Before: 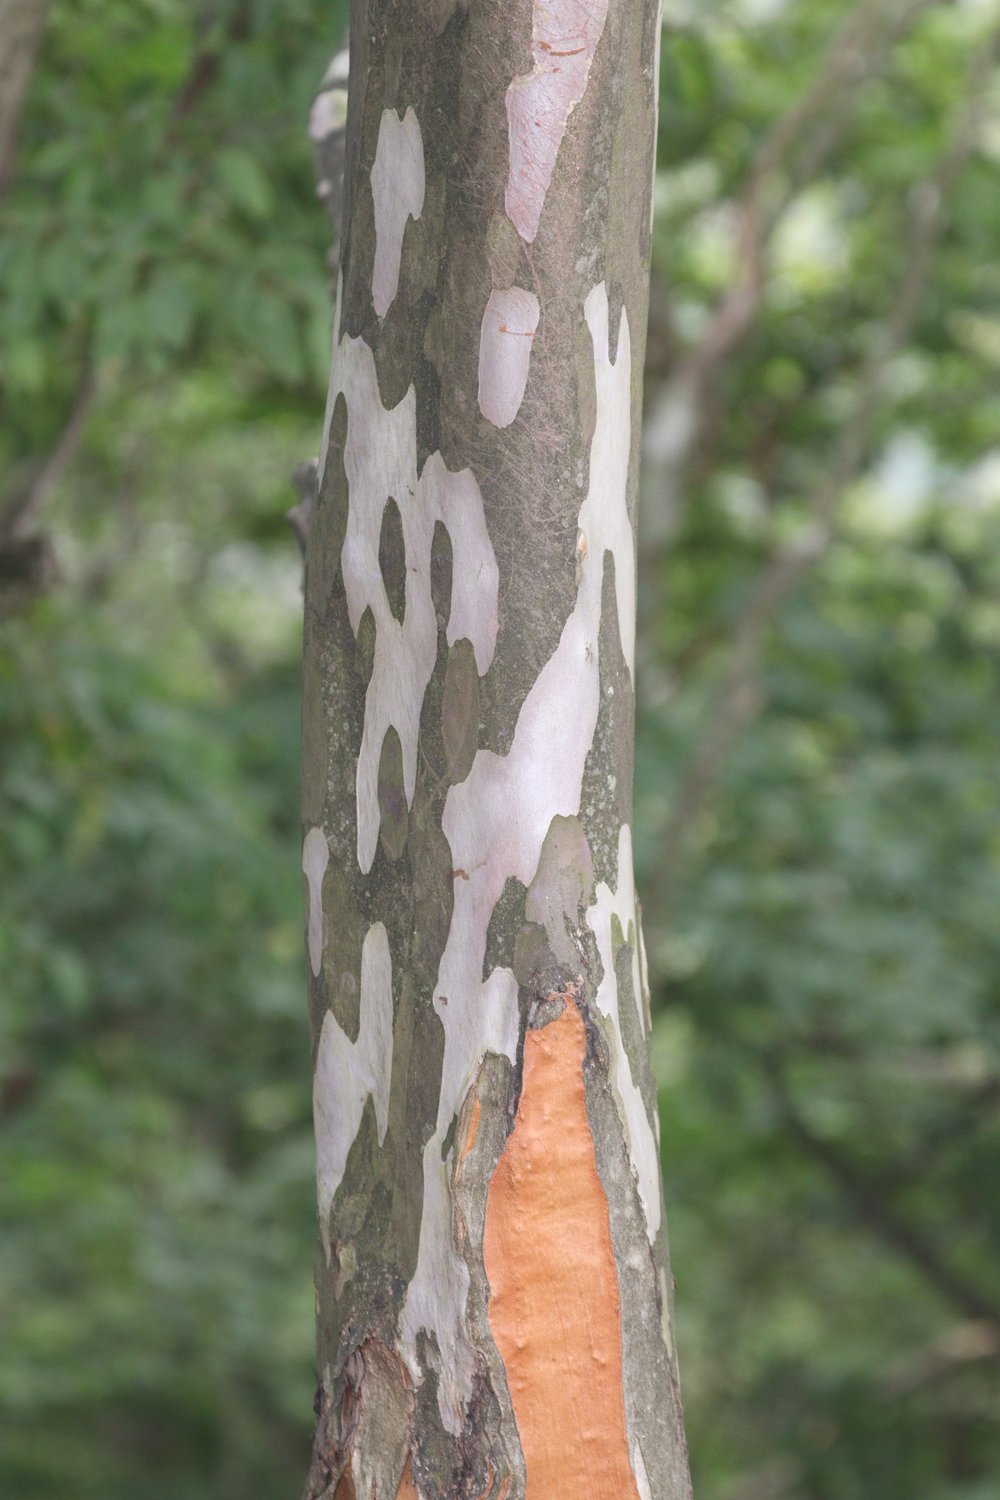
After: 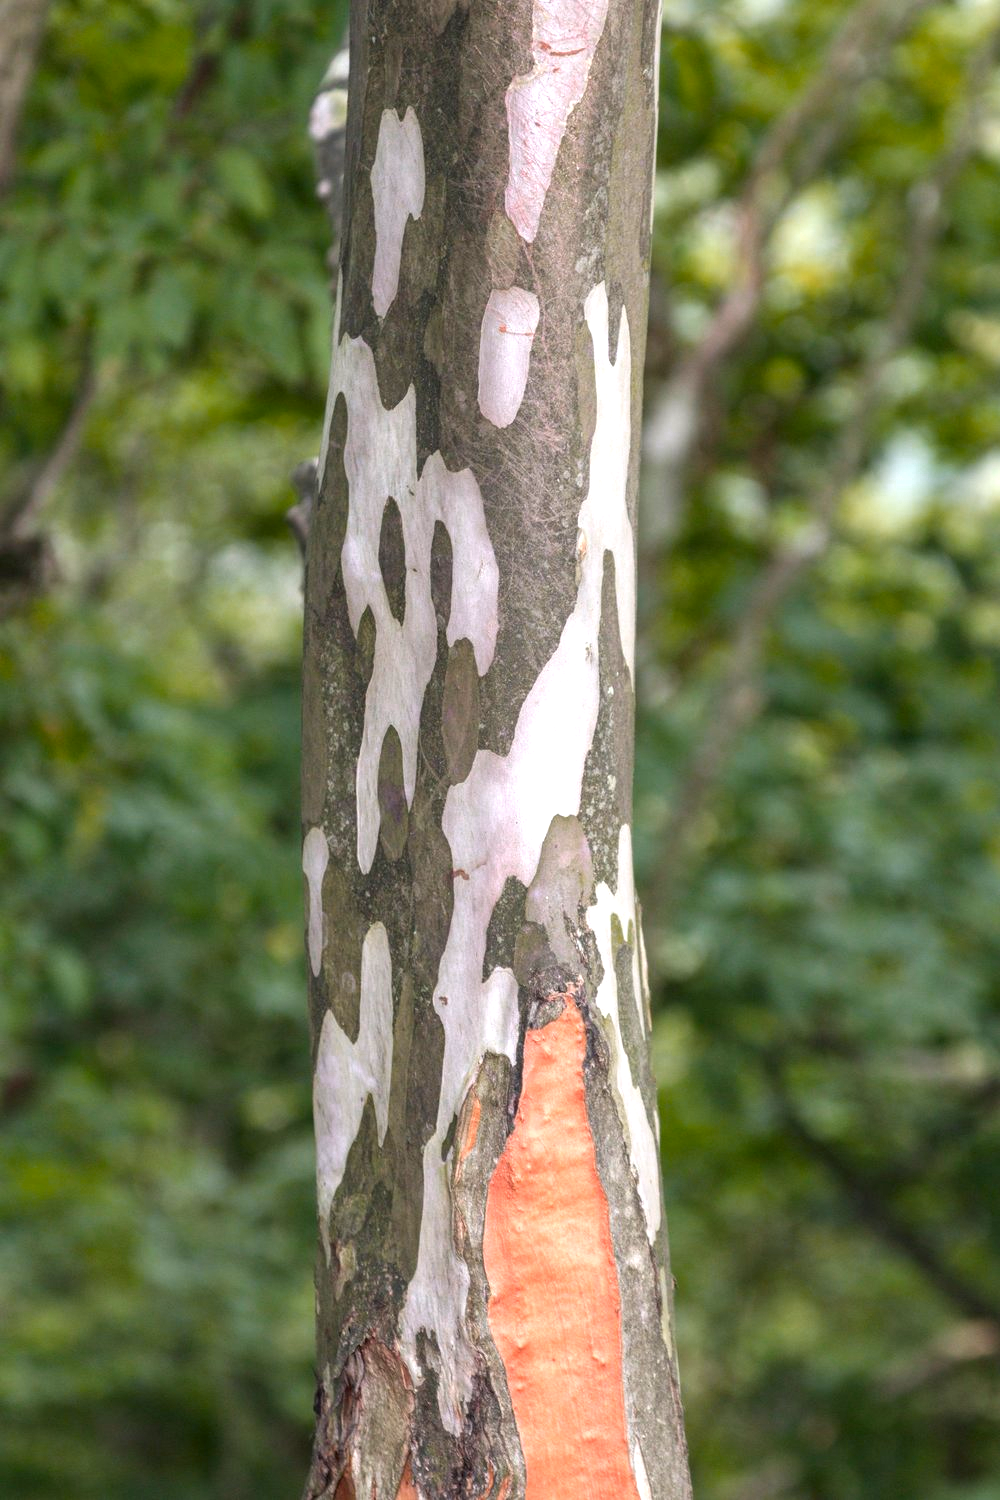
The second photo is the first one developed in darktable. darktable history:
local contrast: detail 160%
color zones: curves: ch0 [(0.473, 0.374) (0.742, 0.784)]; ch1 [(0.354, 0.737) (0.742, 0.705)]; ch2 [(0.318, 0.421) (0.758, 0.532)]
